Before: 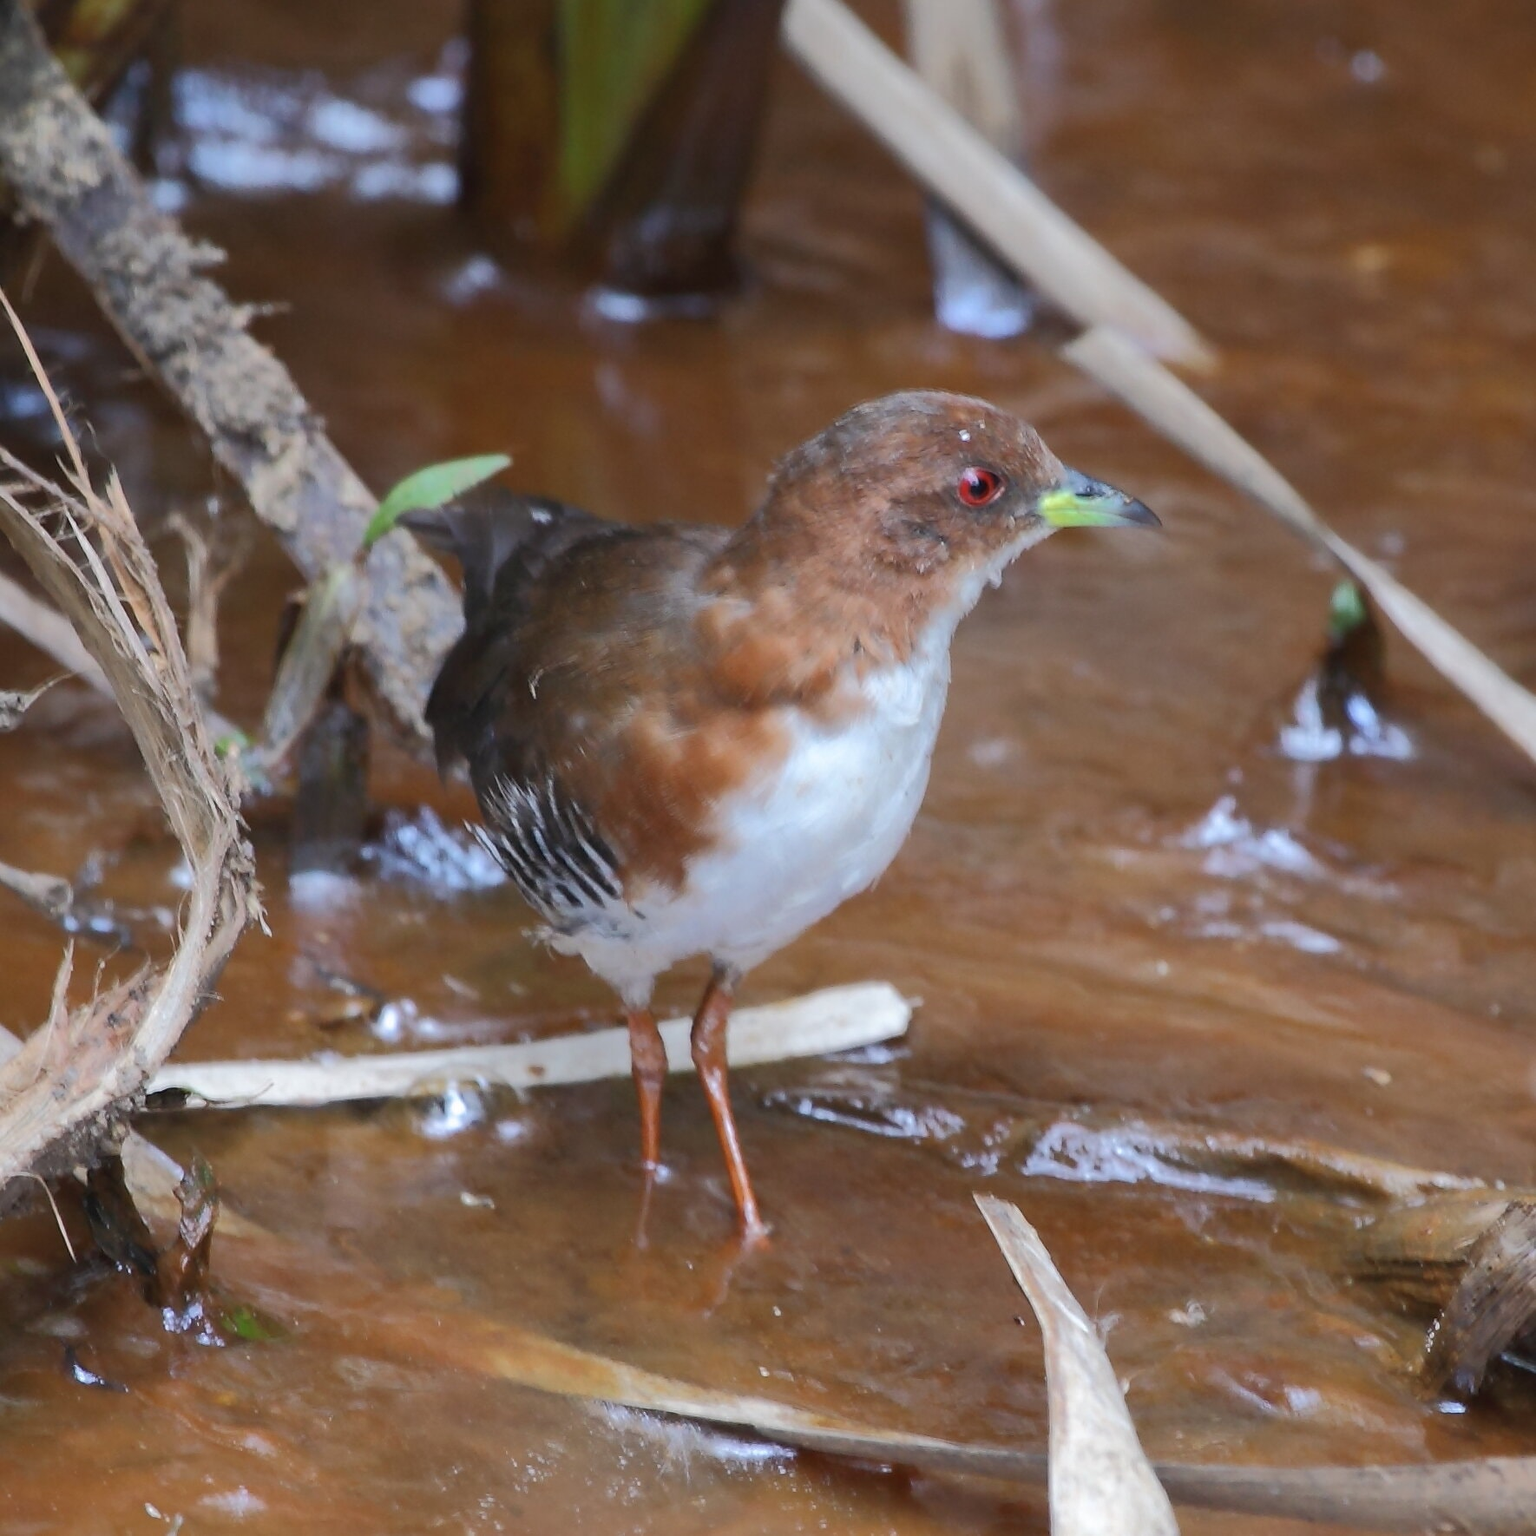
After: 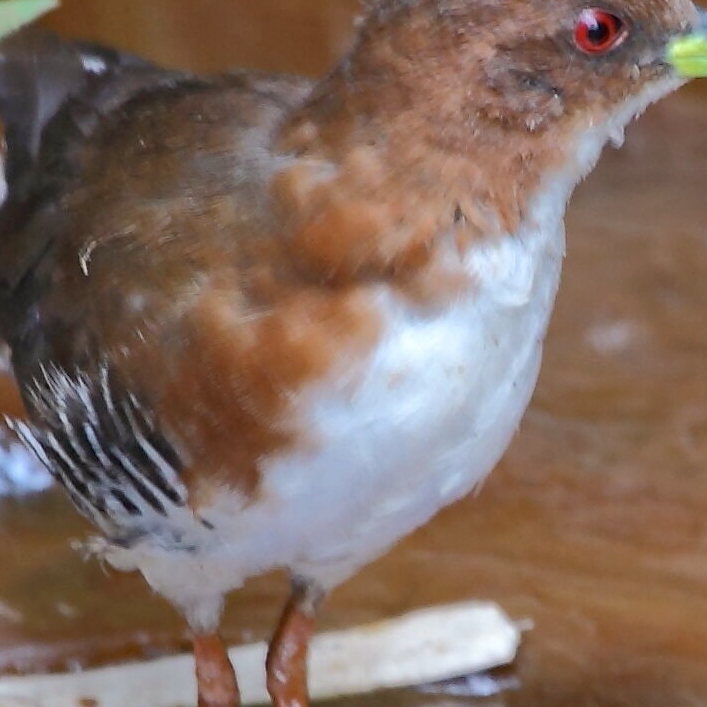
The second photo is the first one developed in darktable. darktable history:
crop: left 30%, top 30%, right 30%, bottom 30%
haze removal: compatibility mode true, adaptive false
shadows and highlights: shadows 60, soften with gaussian
